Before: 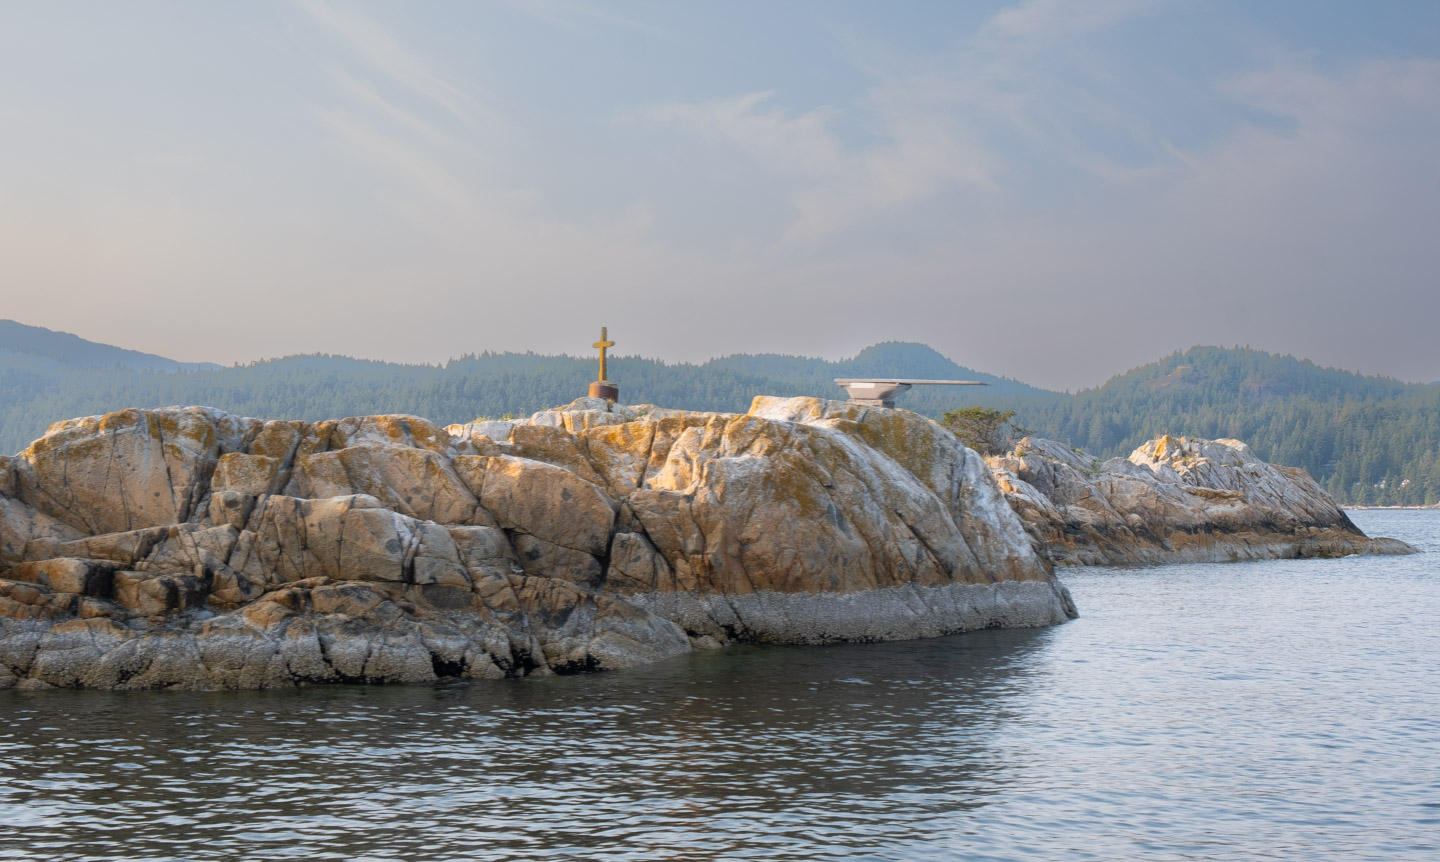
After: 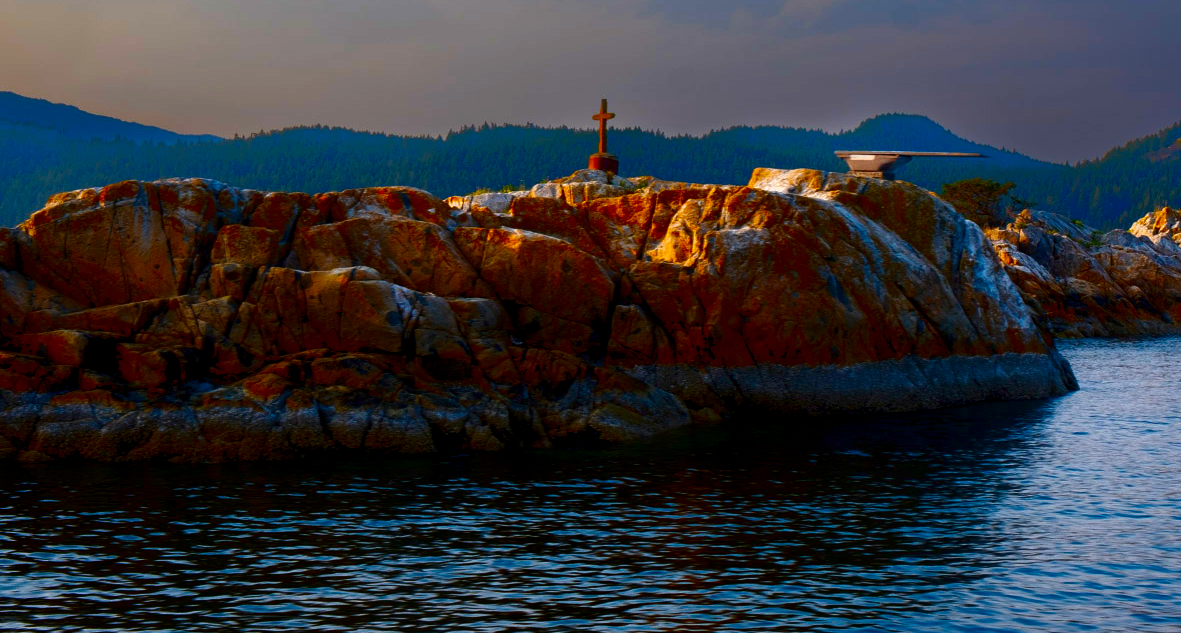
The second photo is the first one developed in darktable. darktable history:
rgb levels: levels [[0.029, 0.461, 0.922], [0, 0.5, 1], [0, 0.5, 1]]
color balance rgb: linear chroma grading › global chroma 15%, perceptual saturation grading › global saturation 30%
crop: top 26.531%, right 17.959%
contrast brightness saturation: brightness -1, saturation 1
